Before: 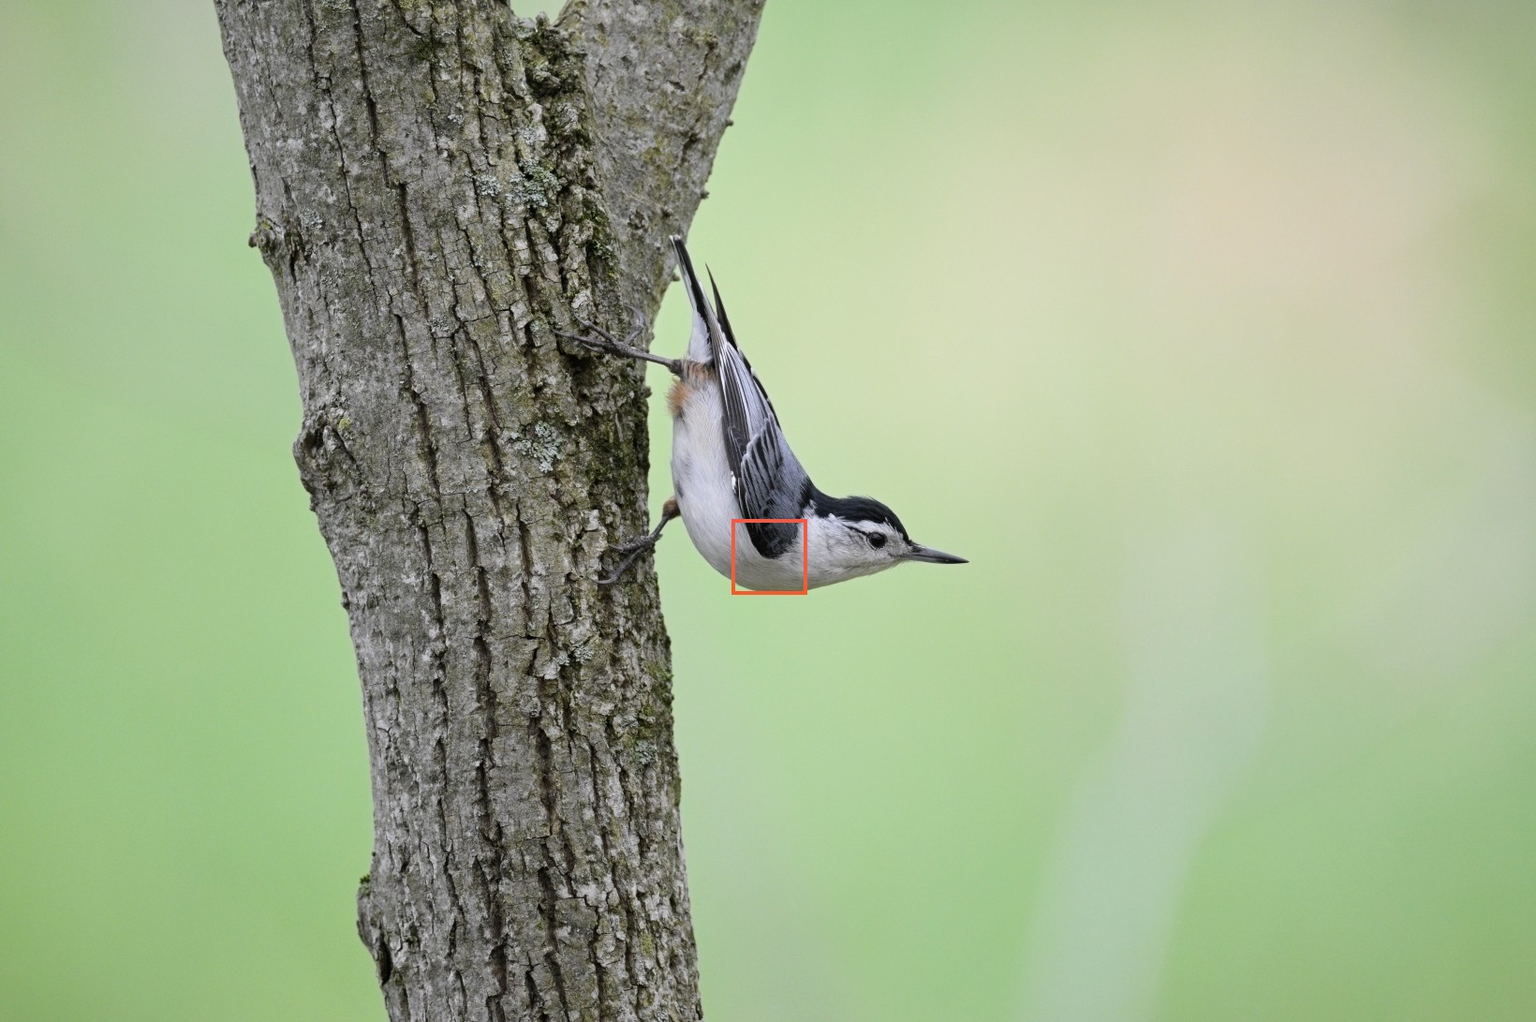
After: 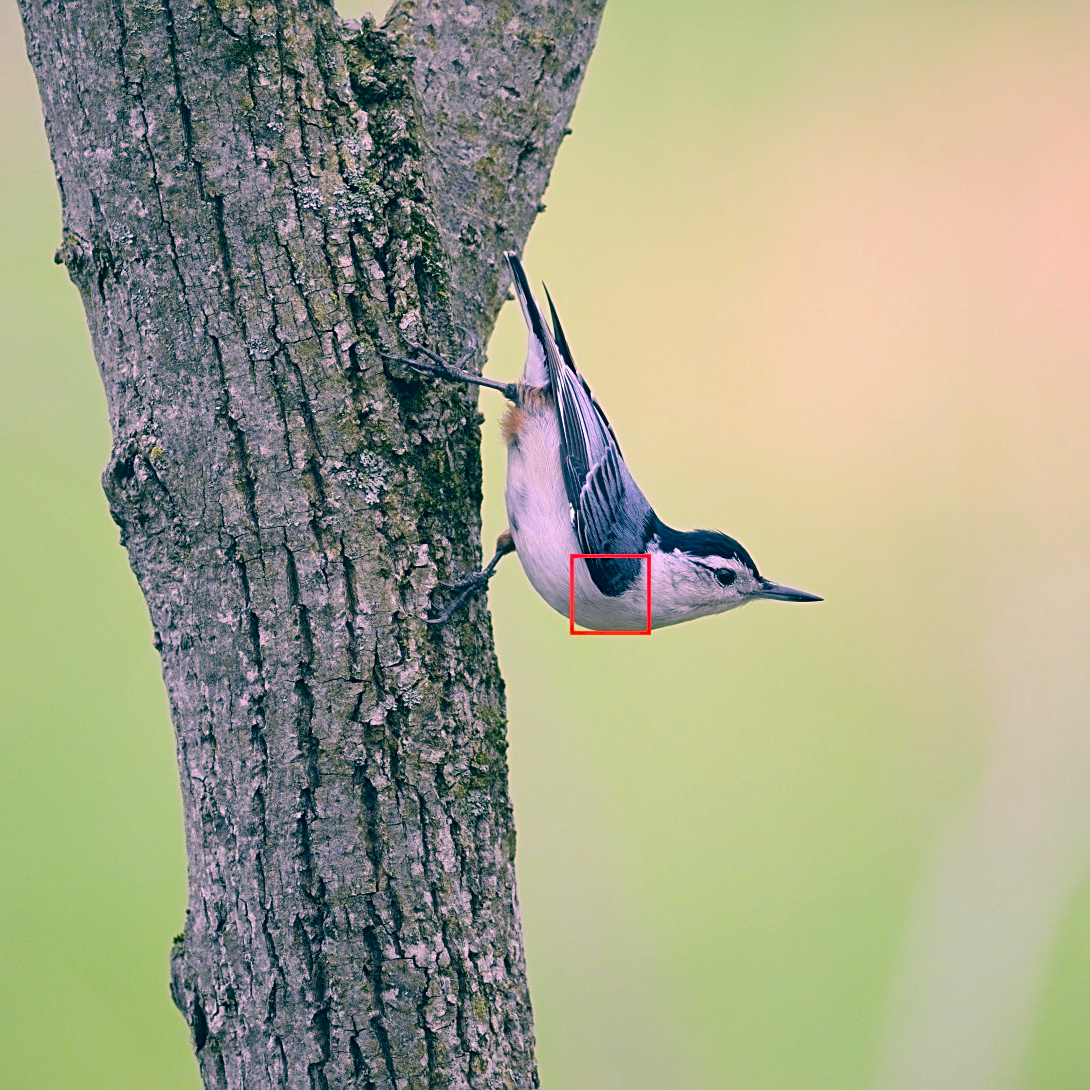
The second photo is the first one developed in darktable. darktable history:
sharpen: on, module defaults
crop and rotate: left 12.901%, right 20.594%
color correction: highlights a* 17.13, highlights b* 0.293, shadows a* -14.95, shadows b* -14.55, saturation 1.5
